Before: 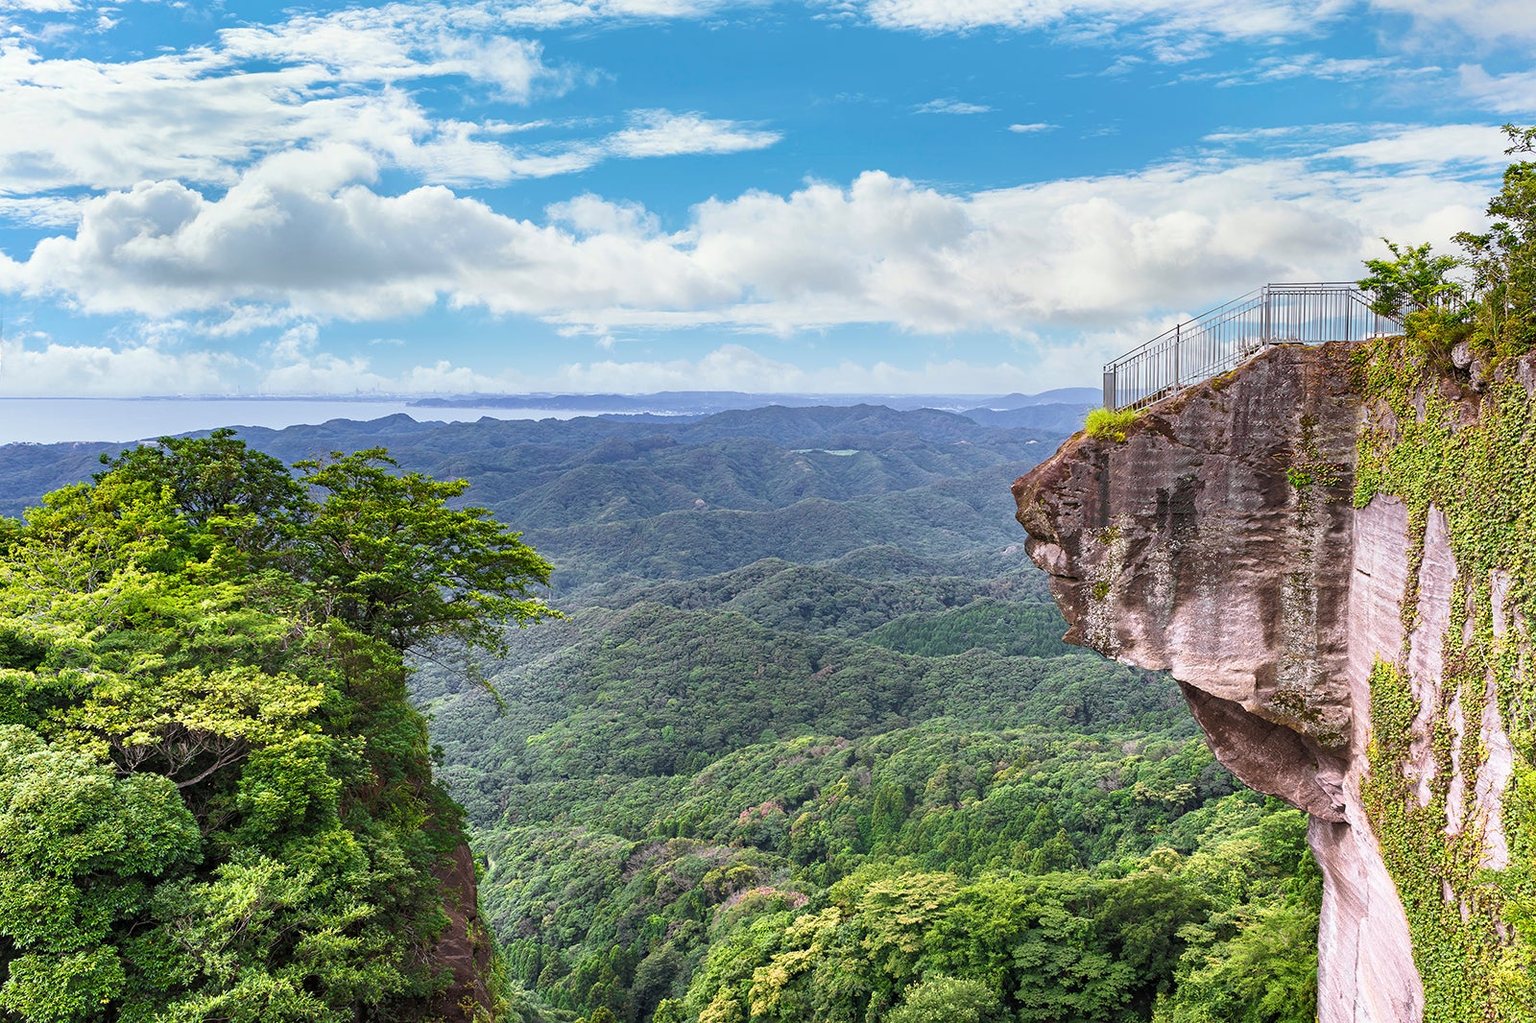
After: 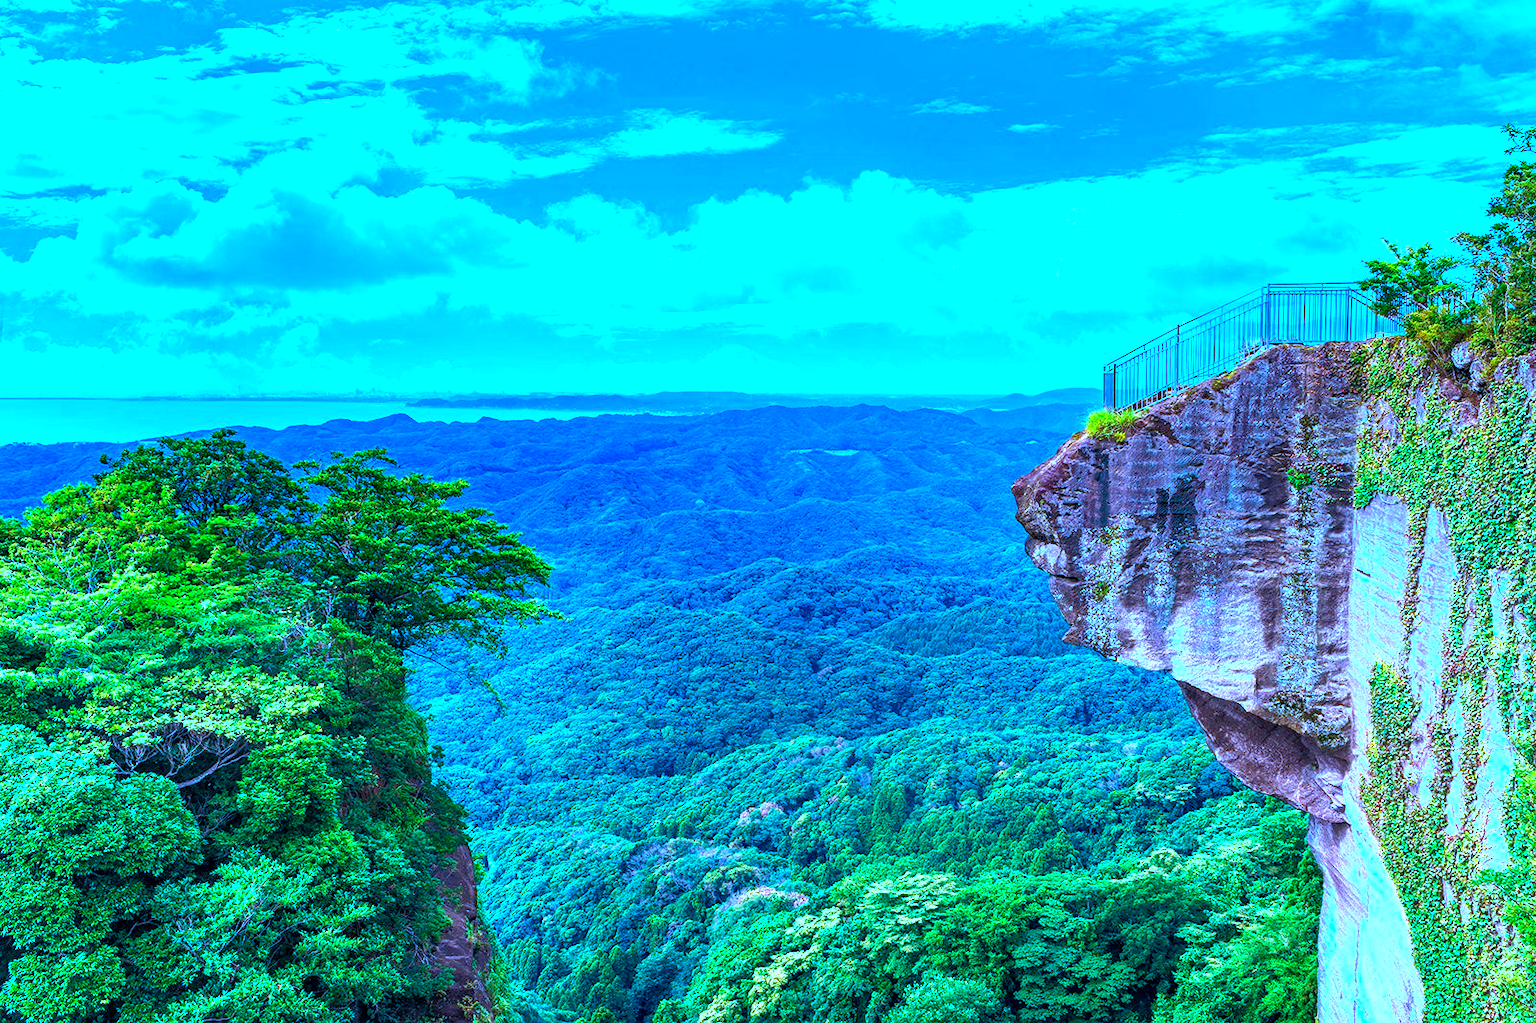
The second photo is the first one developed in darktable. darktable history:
local contrast: detail 130%
color balance rgb: linear chroma grading › global chroma 20%, perceptual saturation grading › global saturation 25%, perceptual brilliance grading › global brilliance 20%, global vibrance 20%
color calibration: illuminant as shot in camera, x 0.442, y 0.413, temperature 2903.13 K
